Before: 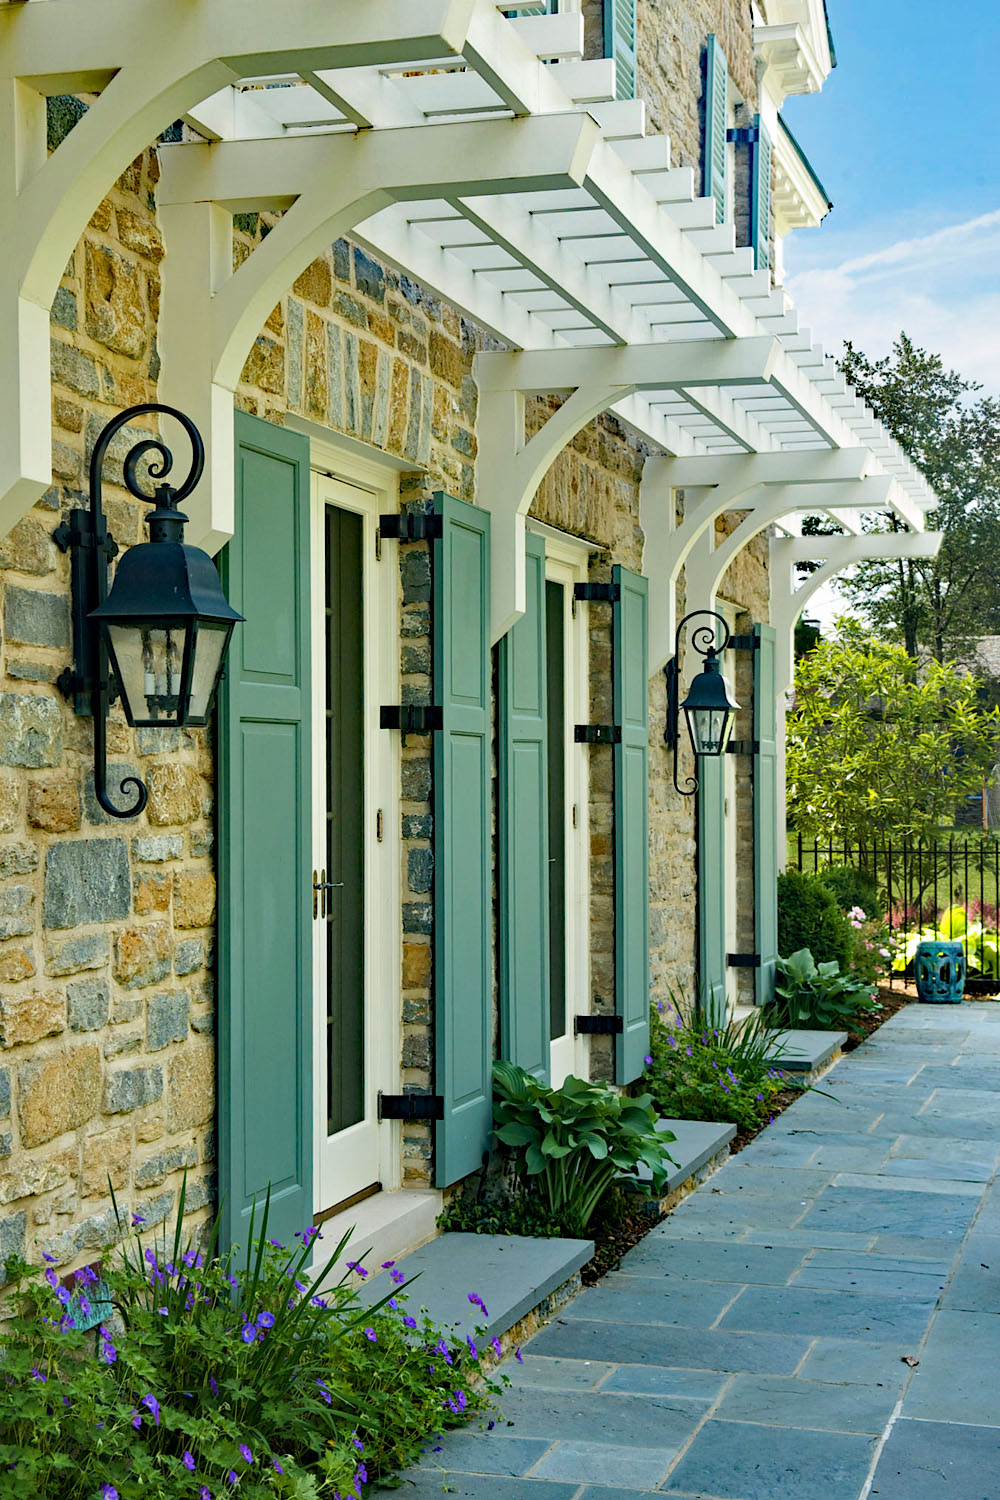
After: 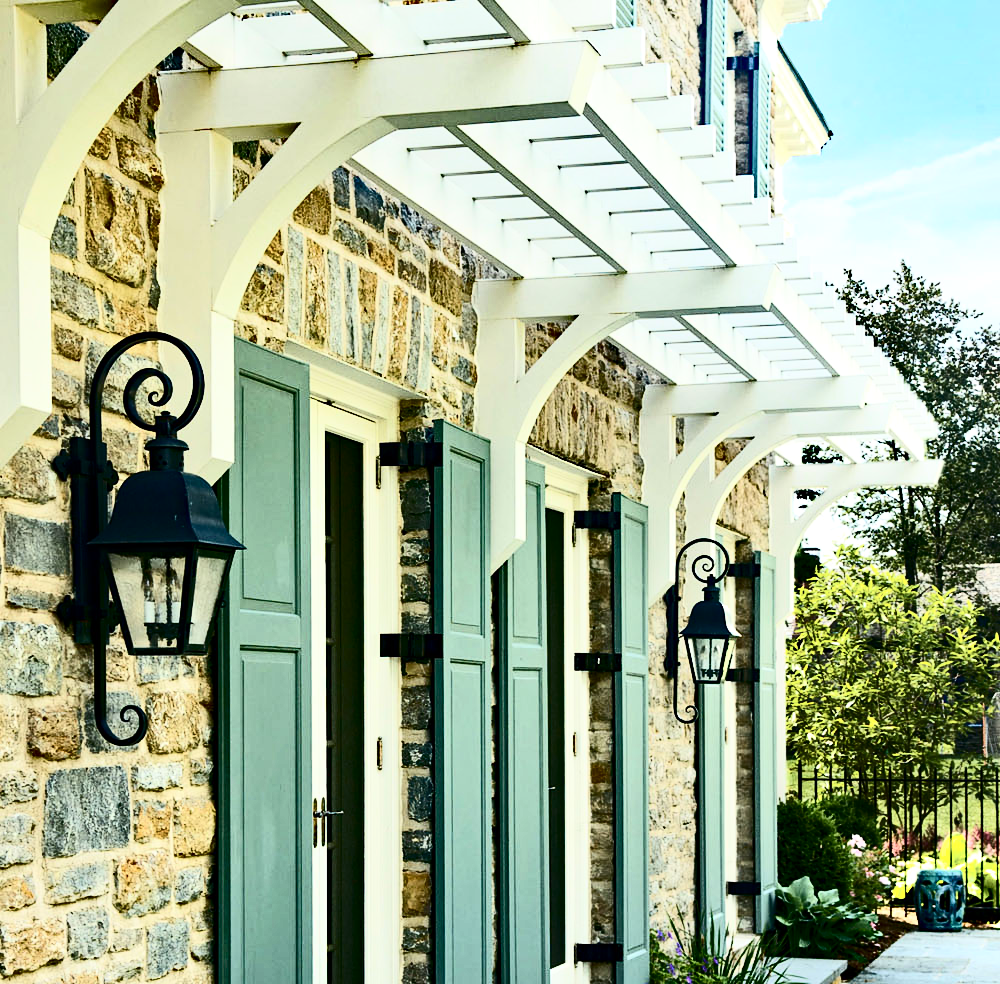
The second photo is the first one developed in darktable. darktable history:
crop and rotate: top 4.848%, bottom 29.503%
exposure: exposure 0.217 EV, compensate highlight preservation false
contrast brightness saturation: contrast 0.5, saturation -0.1
